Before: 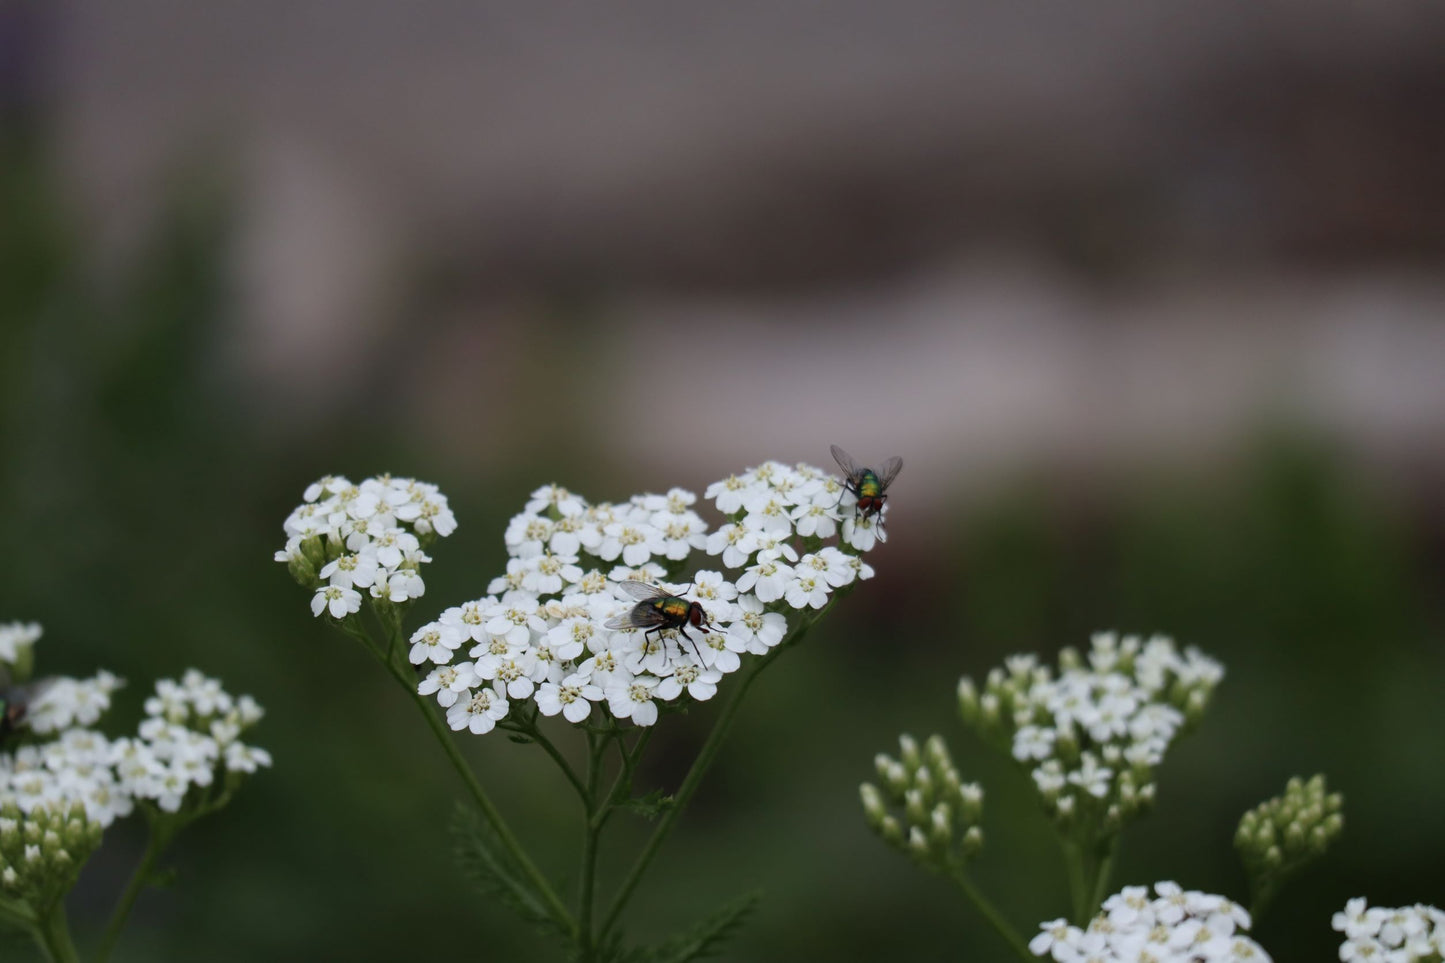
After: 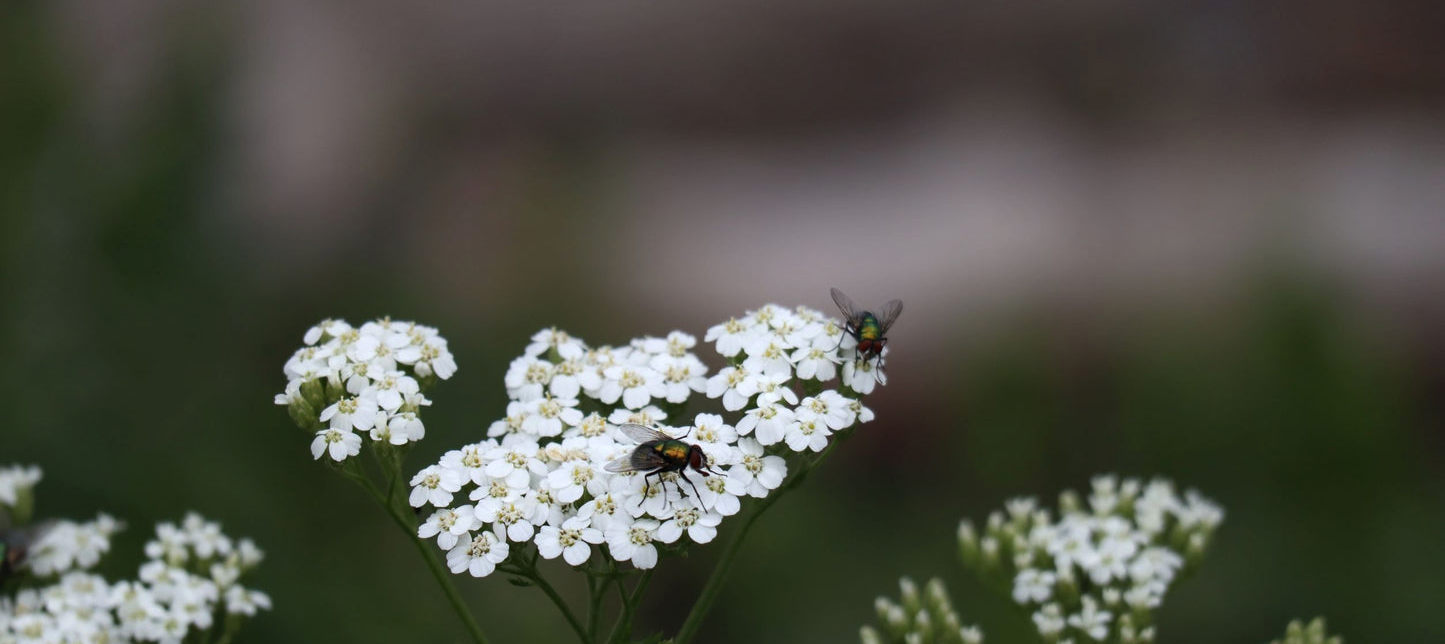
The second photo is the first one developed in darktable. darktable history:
tone equalizer: -8 EV -0.001 EV, -7 EV 0.001 EV, -6 EV -0.005 EV, -5 EV -0.011 EV, -4 EV -0.075 EV, -3 EV -0.206 EV, -2 EV -0.274 EV, -1 EV 0.107 EV, +0 EV 0.317 EV
crop: top 16.32%, bottom 16.704%
